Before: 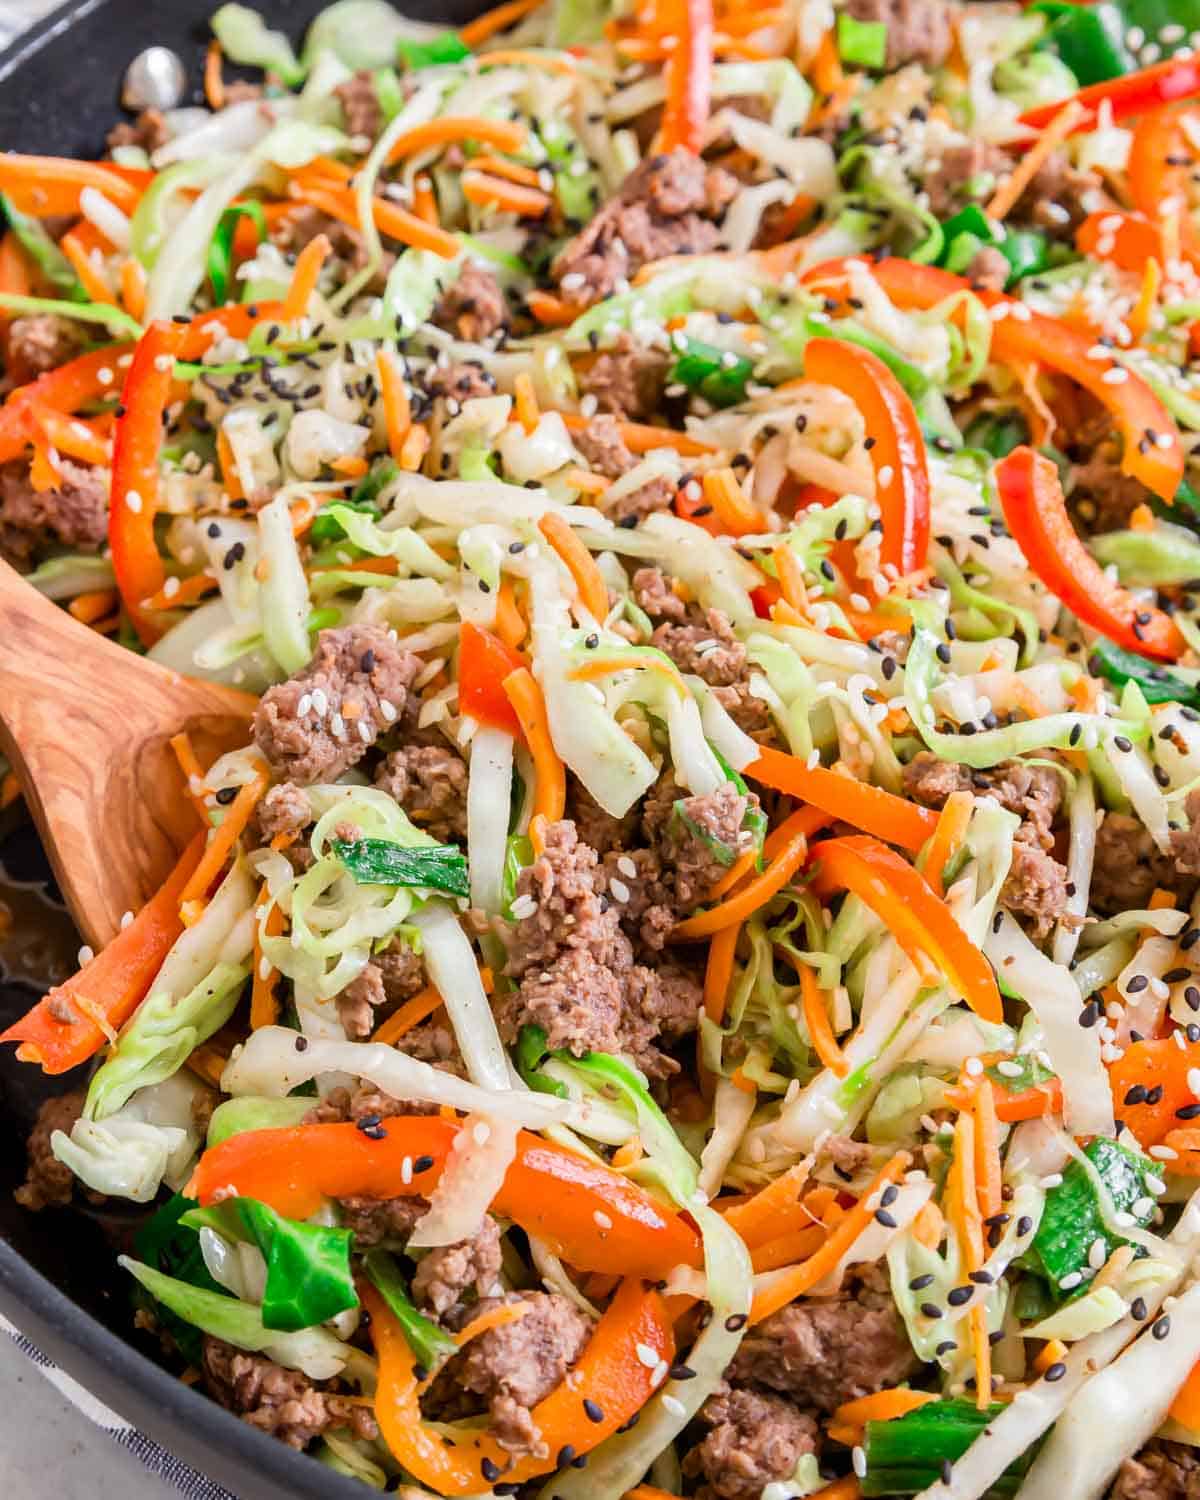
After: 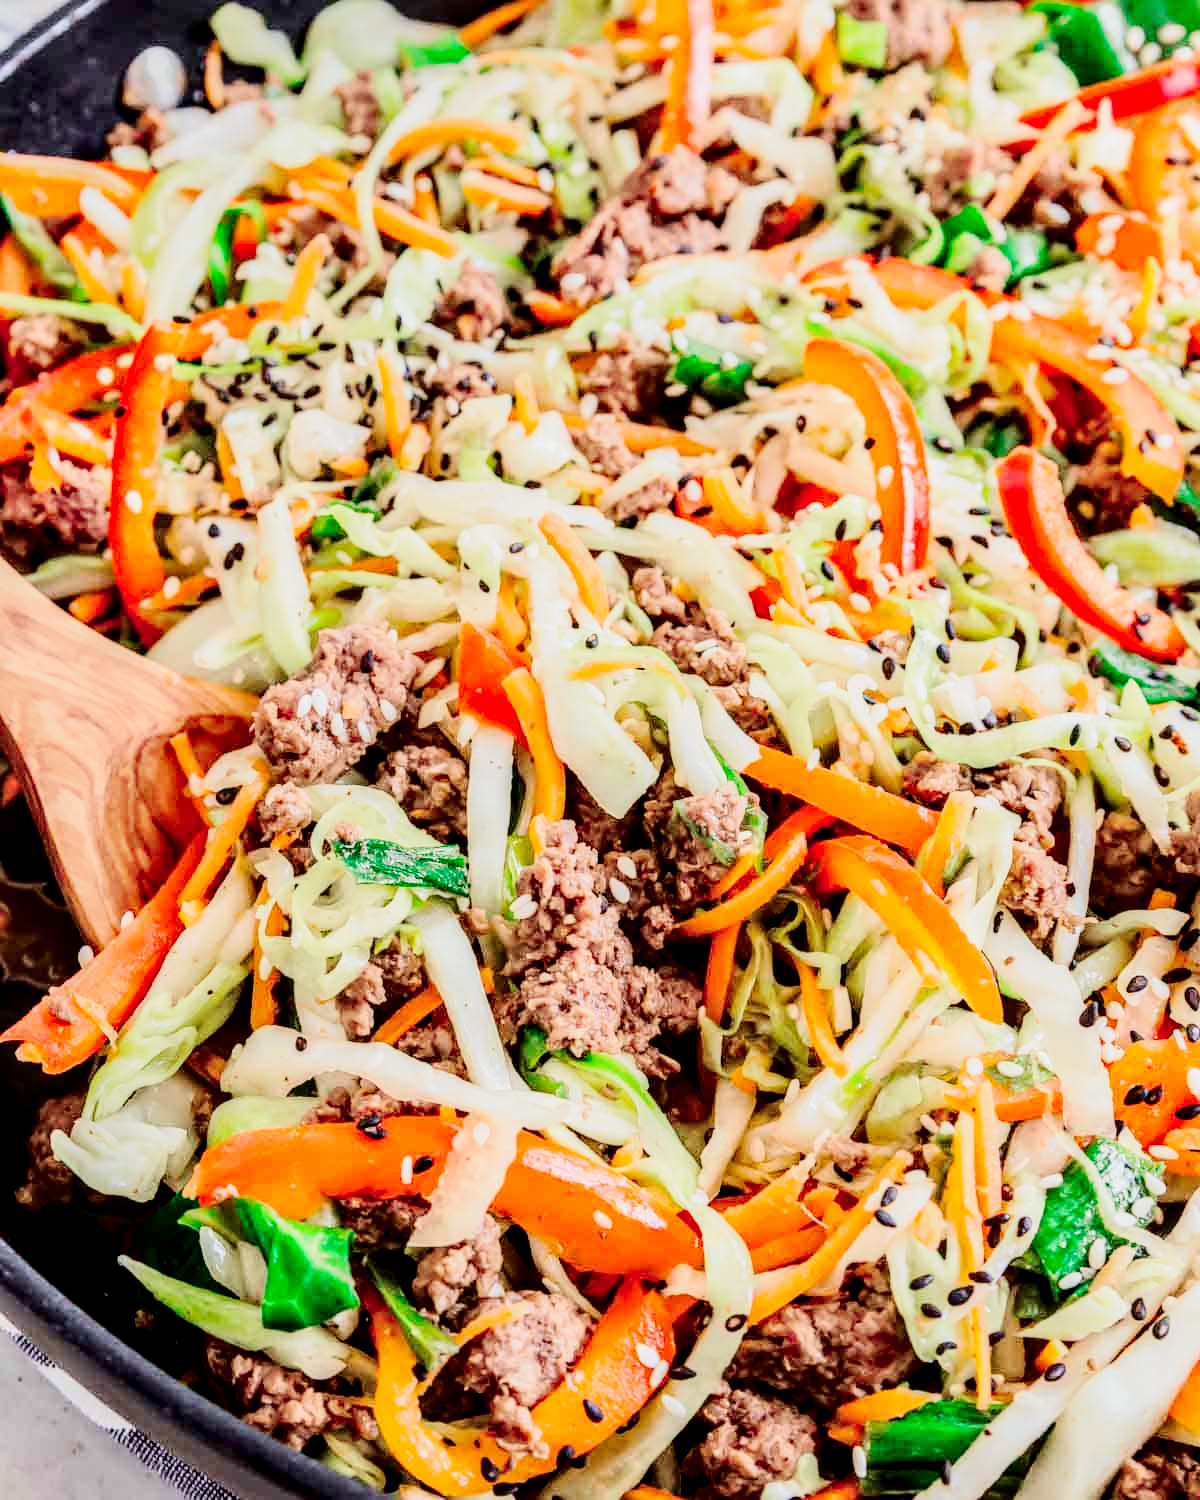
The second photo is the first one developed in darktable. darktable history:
tone curve: curves: ch0 [(0, 0) (0.049, 0.01) (0.154, 0.081) (0.491, 0.519) (0.748, 0.765) (1, 0.919)]; ch1 [(0, 0) (0.172, 0.123) (0.317, 0.272) (0.401, 0.422) (0.499, 0.497) (0.531, 0.54) (0.615, 0.603) (0.741, 0.783) (1, 1)]; ch2 [(0, 0) (0.411, 0.424) (0.483, 0.478) (0.544, 0.56) (0.686, 0.638) (1, 1)], color space Lab, independent channels, preserve colors none
base curve: curves: ch0 [(0, 0) (0.036, 0.025) (0.121, 0.166) (0.206, 0.329) (0.605, 0.79) (1, 1)], preserve colors none
local contrast: detail 150%
